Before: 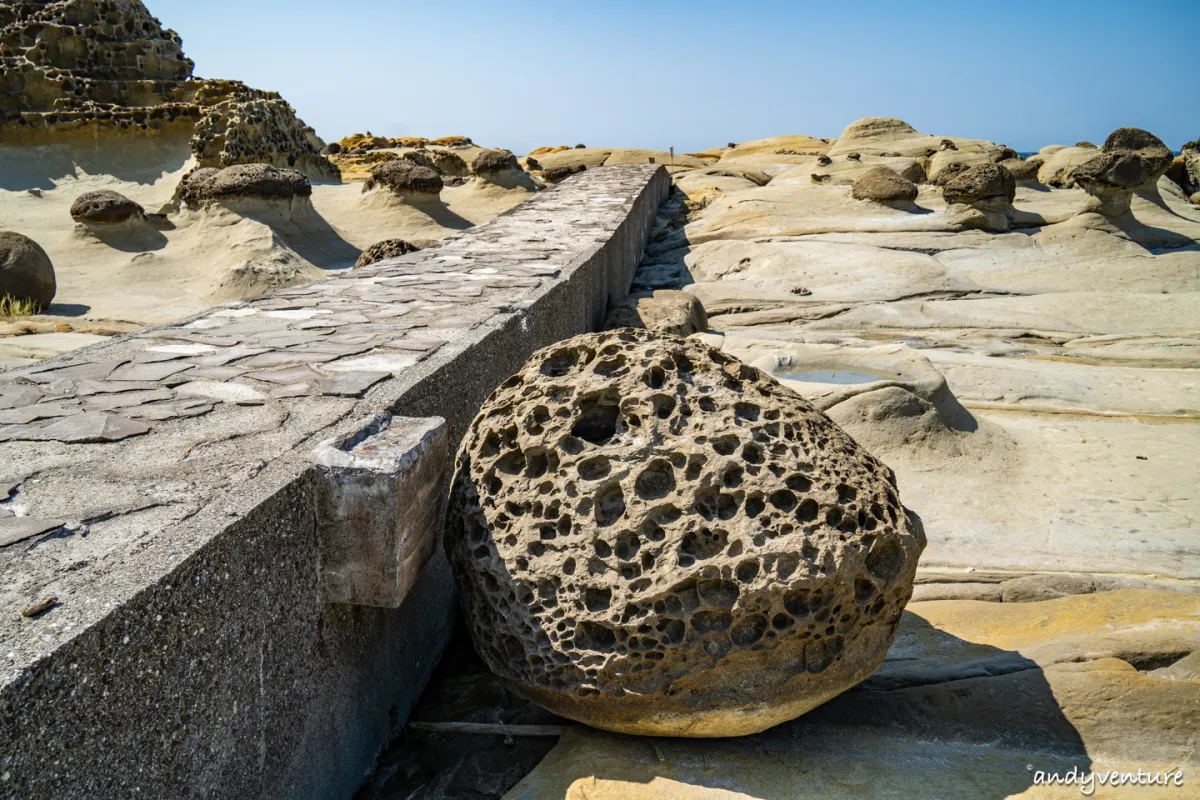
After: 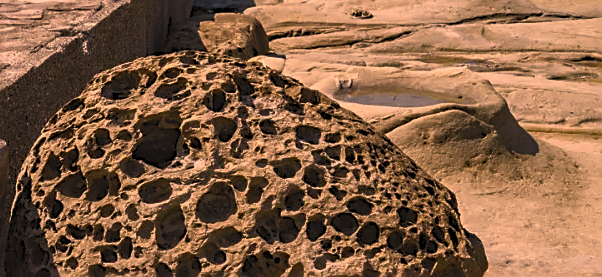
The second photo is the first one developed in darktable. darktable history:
color correction: highlights a* 40, highlights b* 40, saturation 0.69
crop: left 36.607%, top 34.735%, right 13.146%, bottom 30.611%
sharpen: on, module defaults
contrast brightness saturation: contrast 1, brightness 1, saturation 1
exposure: exposure -2.002 EV, compensate highlight preservation false
